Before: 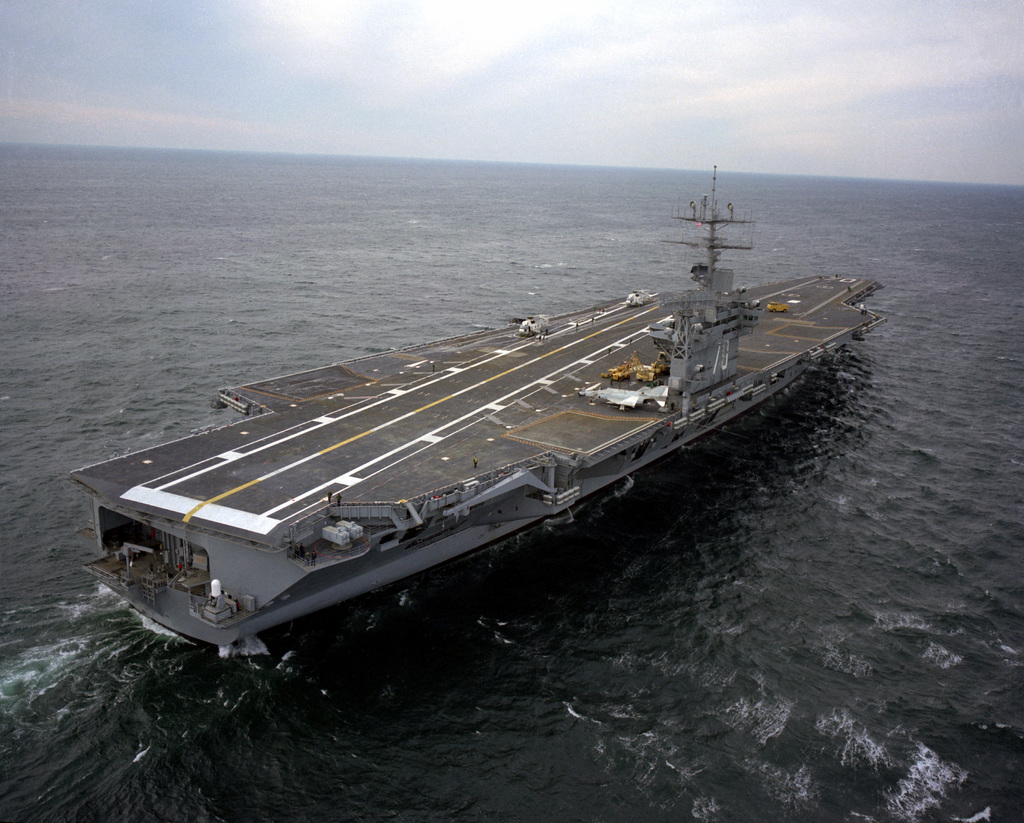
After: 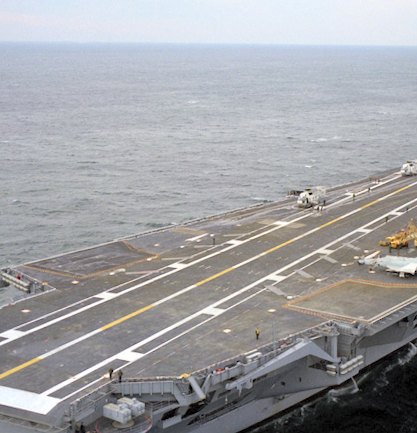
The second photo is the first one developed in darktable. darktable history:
crop: left 20.248%, top 10.86%, right 35.675%, bottom 34.321%
rotate and perspective: rotation -1.68°, lens shift (vertical) -0.146, crop left 0.049, crop right 0.912, crop top 0.032, crop bottom 0.96
exposure: exposure 0.014 EV, compensate highlight preservation false
contrast brightness saturation: contrast 0.1, brightness 0.3, saturation 0.14
